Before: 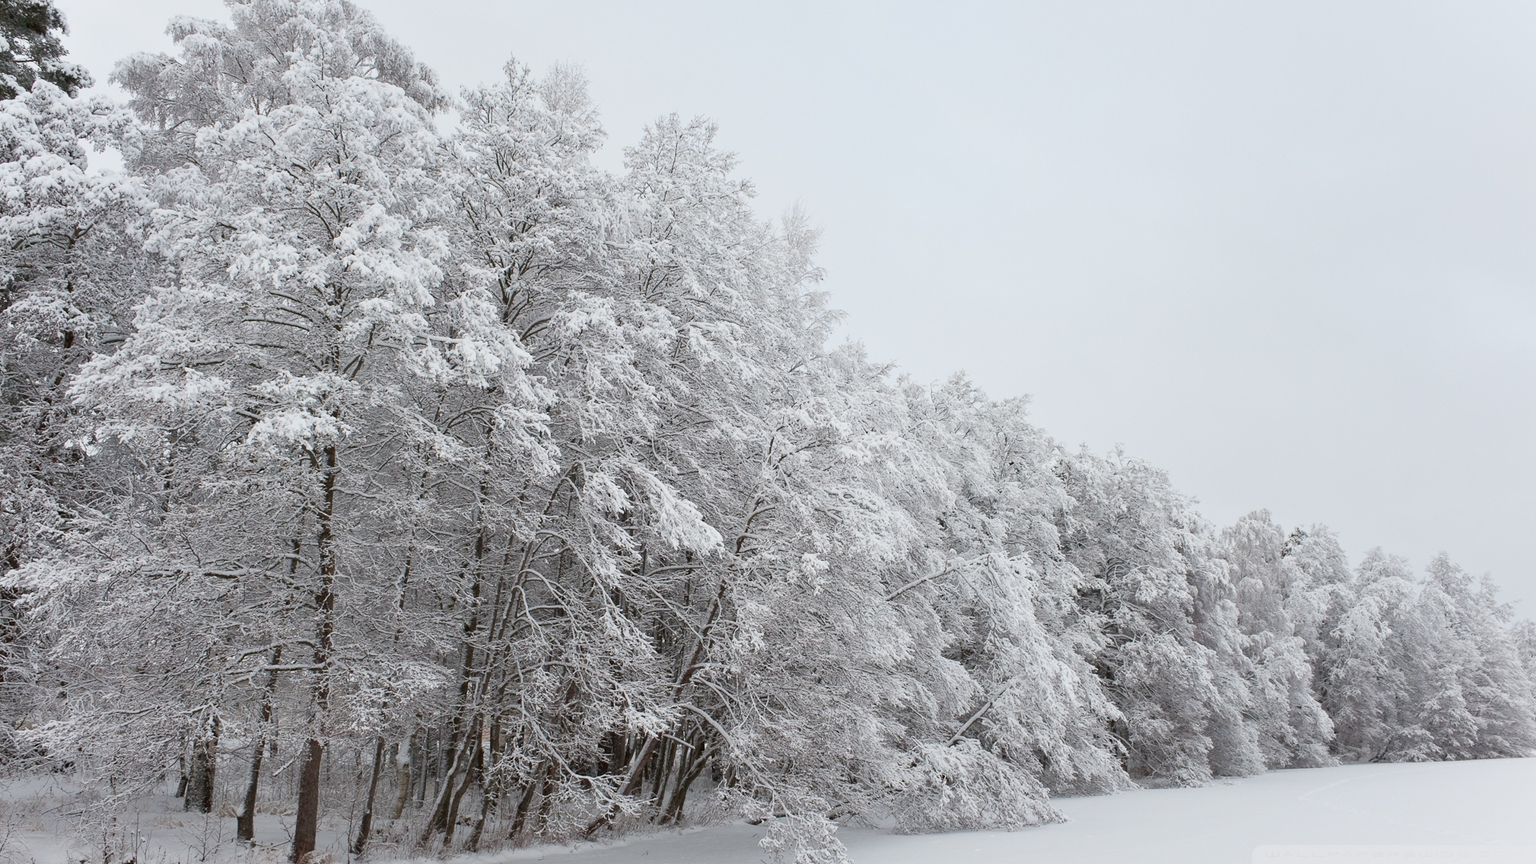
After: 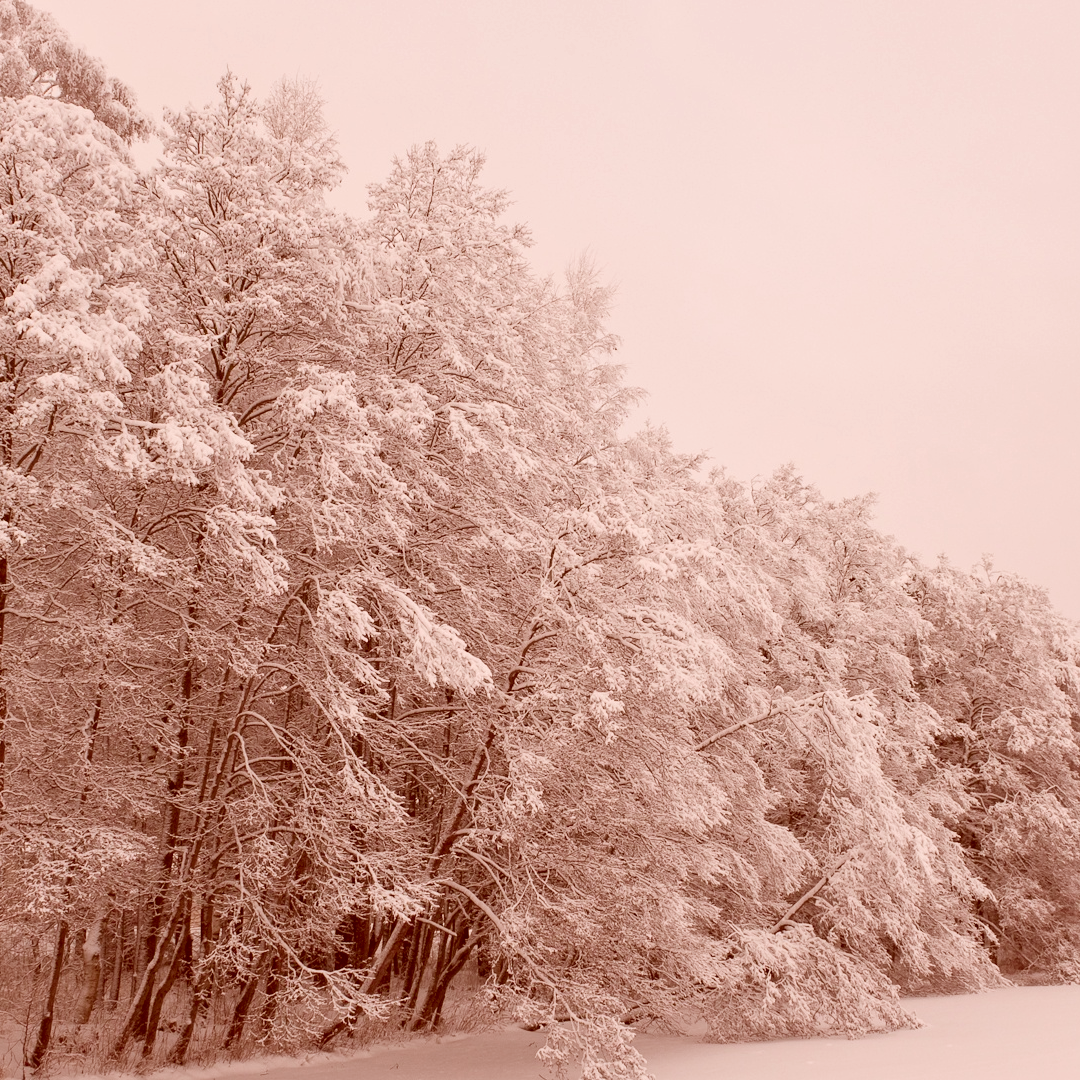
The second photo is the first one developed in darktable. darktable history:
color correction: highlights a* 9.03, highlights b* 8.71, shadows a* 40, shadows b* 40, saturation 0.8
crop: left 21.496%, right 22.254%
color zones: curves: ch1 [(0.25, 0.5) (0.747, 0.71)]
